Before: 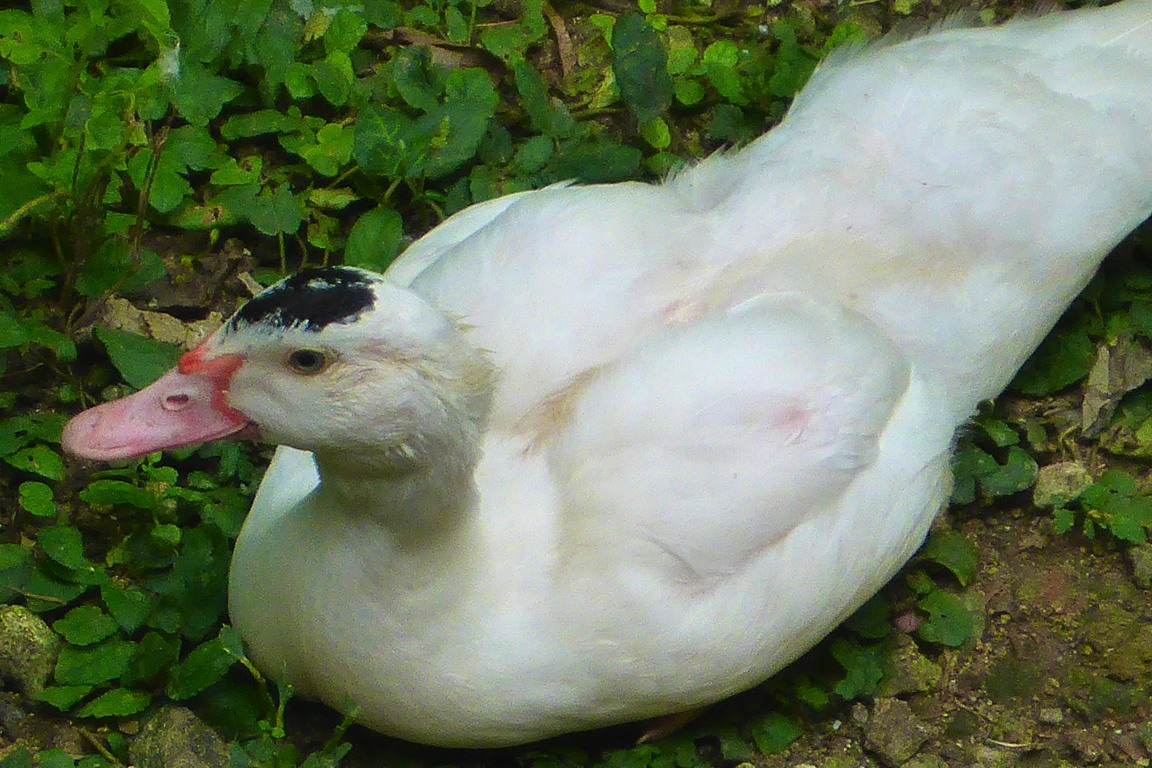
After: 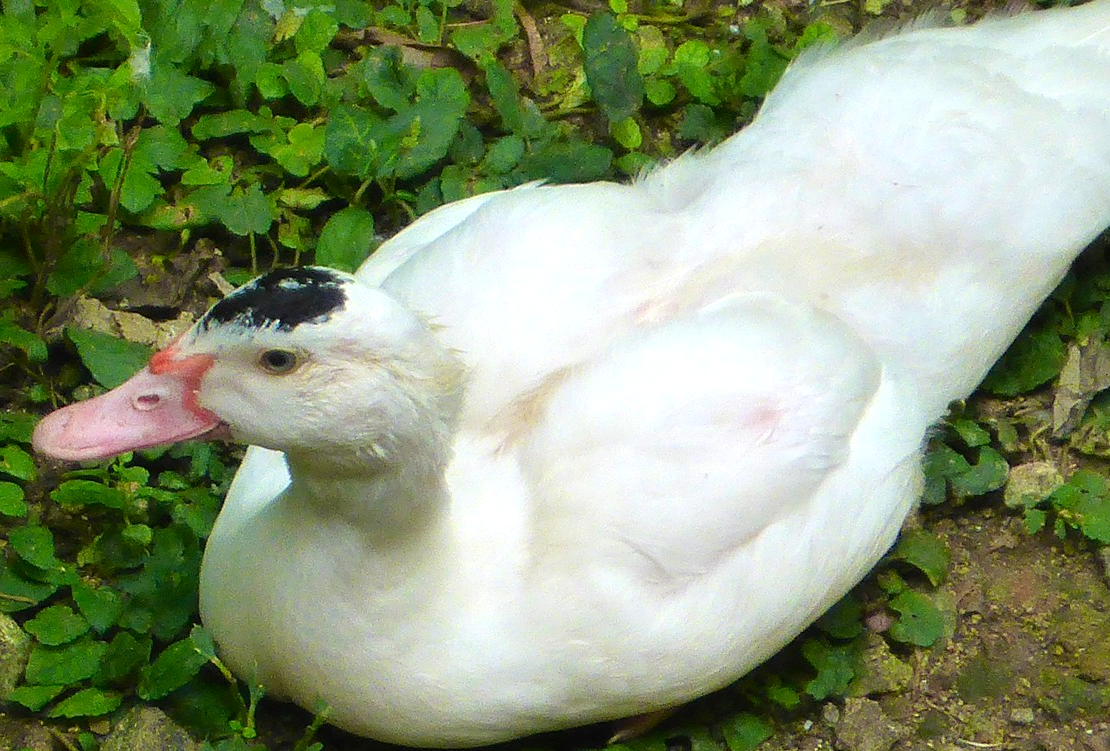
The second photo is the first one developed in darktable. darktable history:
crop and rotate: left 2.56%, right 1.024%, bottom 2.164%
tone equalizer: -8 EV -0.4 EV, -7 EV -0.397 EV, -6 EV -0.339 EV, -5 EV -0.198 EV, -3 EV 0.21 EV, -2 EV 0.33 EV, -1 EV 0.401 EV, +0 EV 0.403 EV
